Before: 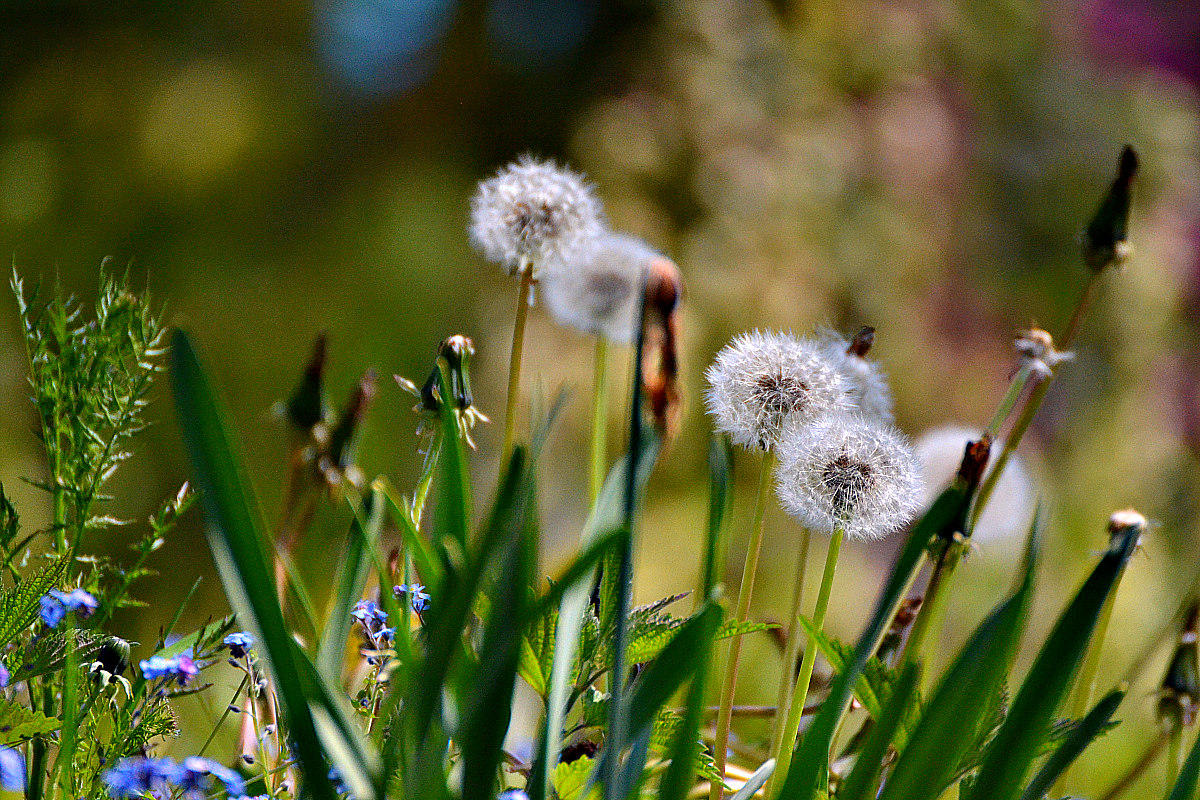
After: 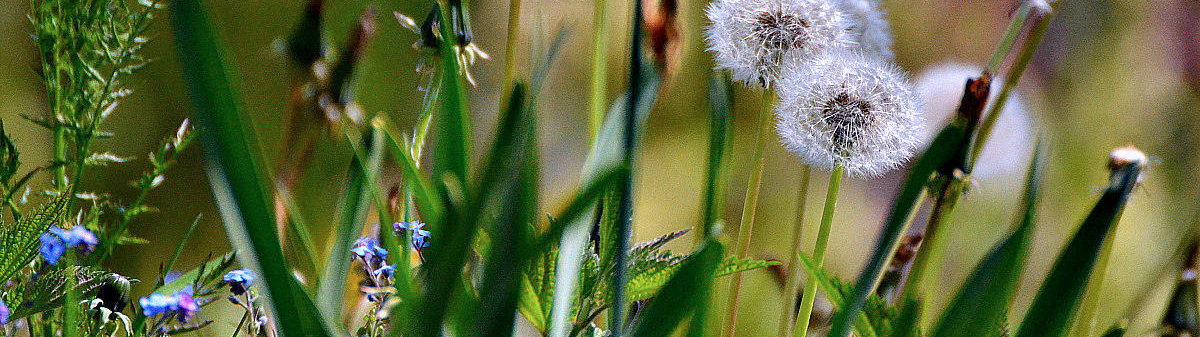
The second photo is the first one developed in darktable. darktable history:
color calibration: illuminant as shot in camera, x 0.358, y 0.373, temperature 4628.91 K, gamut compression 1.68
crop: top 45.497%, bottom 12.273%
